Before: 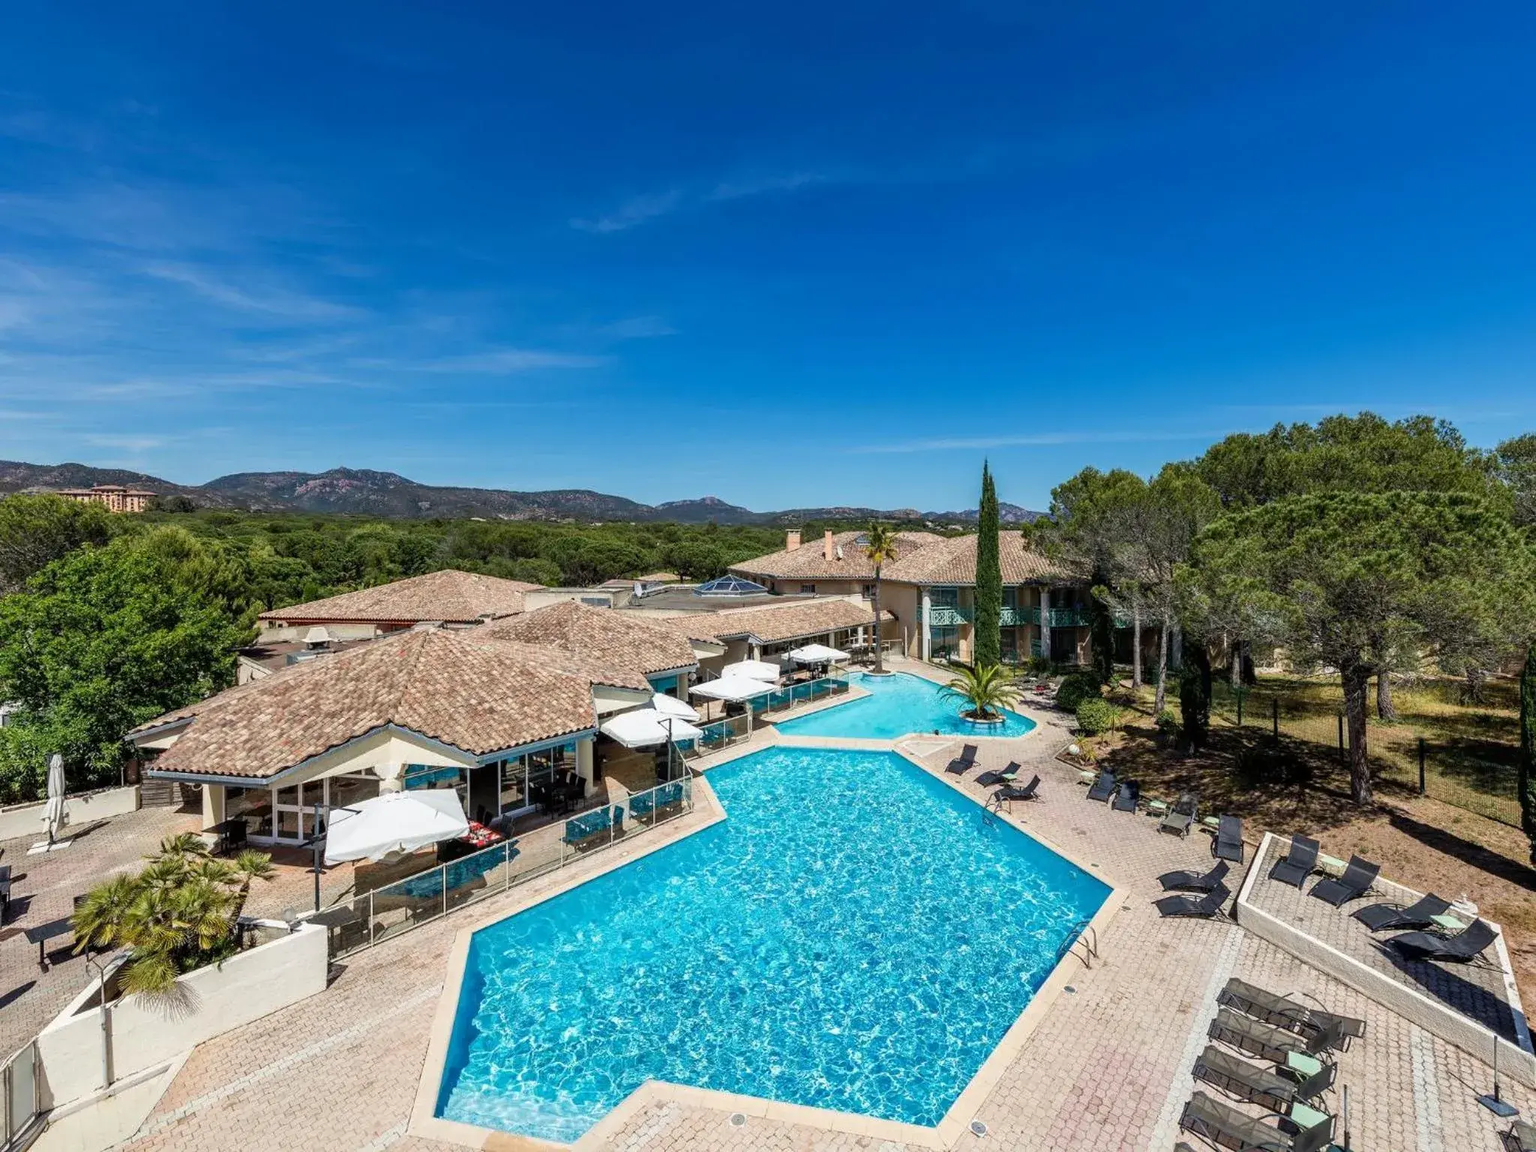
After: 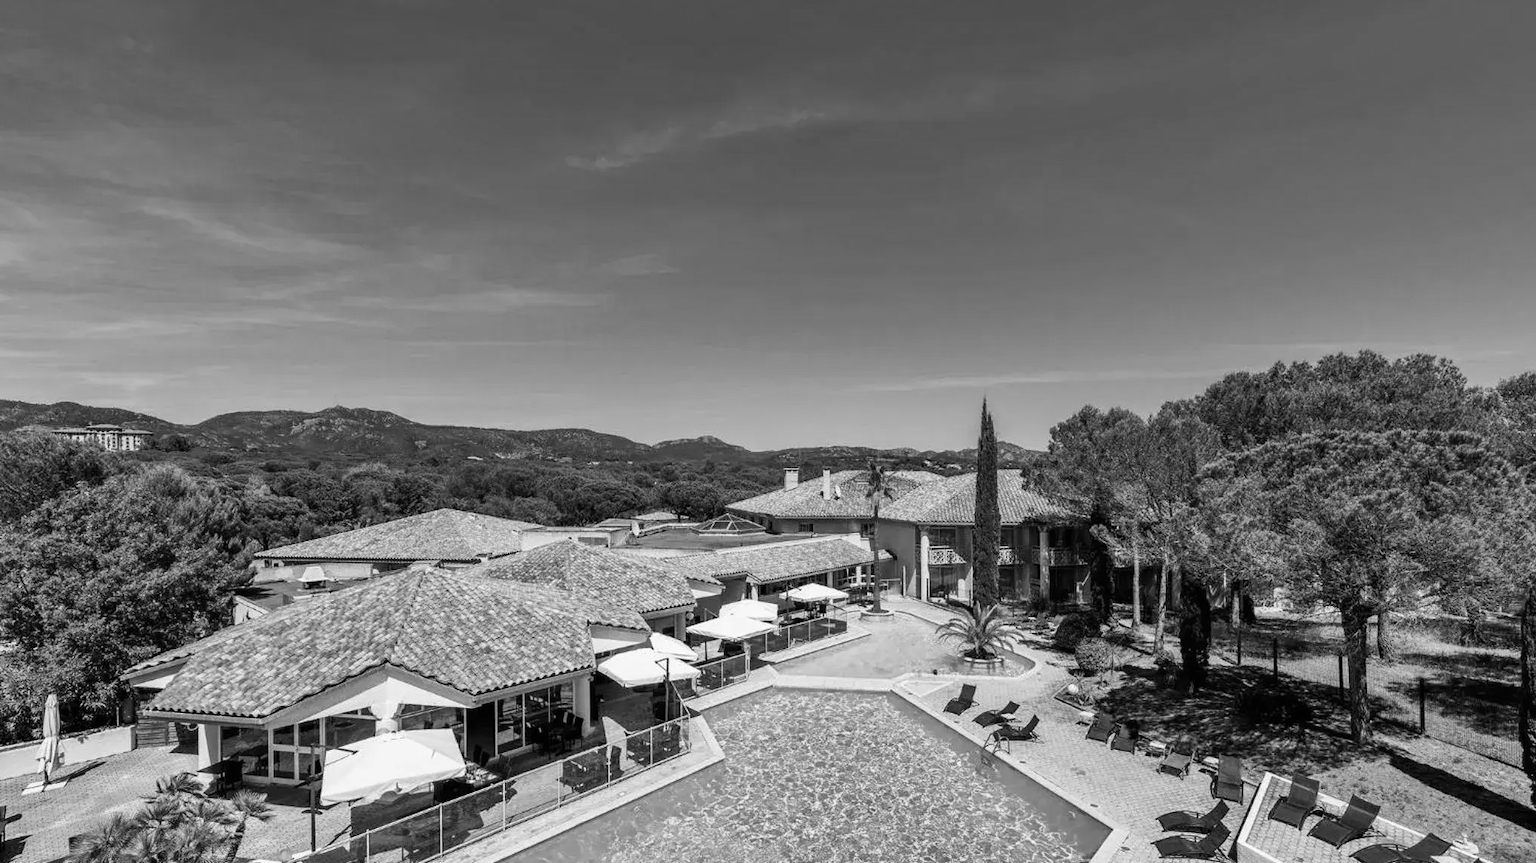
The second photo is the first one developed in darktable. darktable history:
contrast brightness saturation: contrast 0.11, saturation -0.17
crop: left 0.387%, top 5.469%, bottom 19.809%
shadows and highlights: low approximation 0.01, soften with gaussian
monochrome: on, module defaults
